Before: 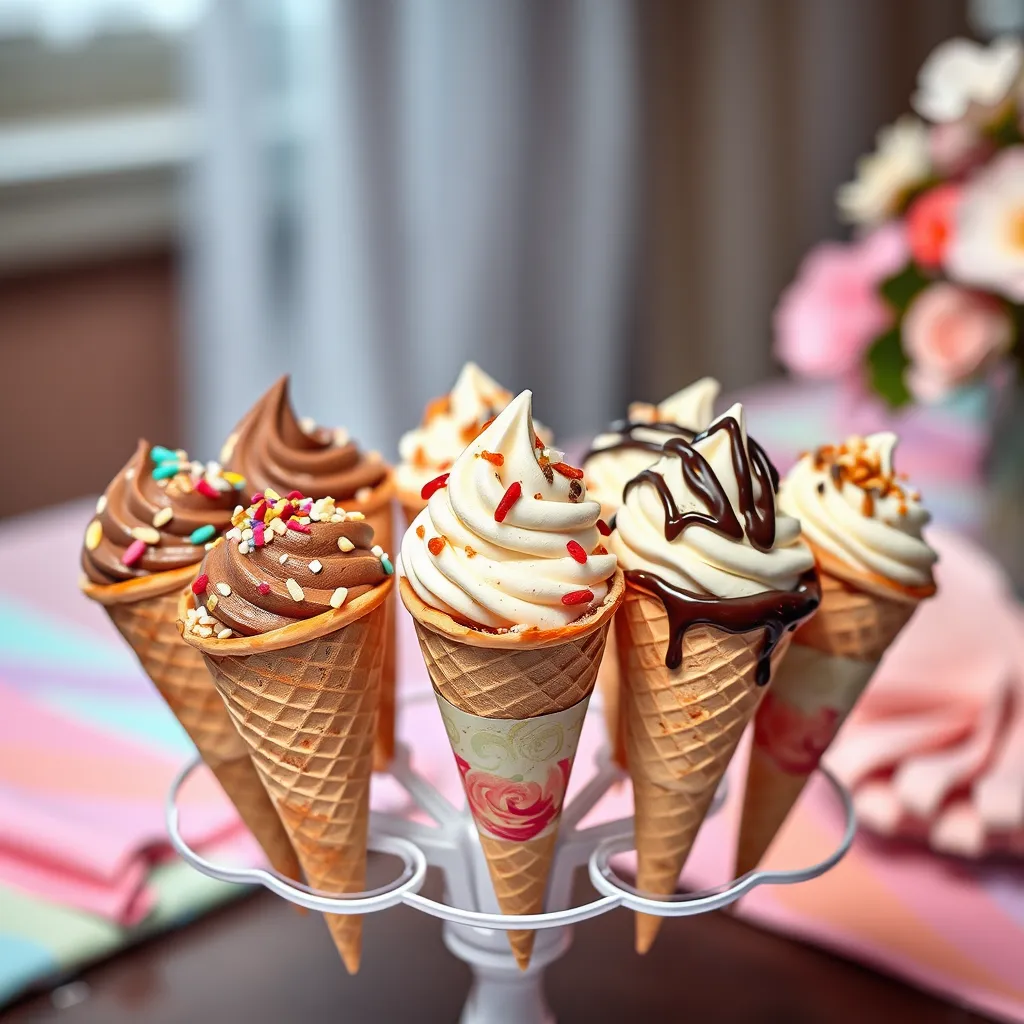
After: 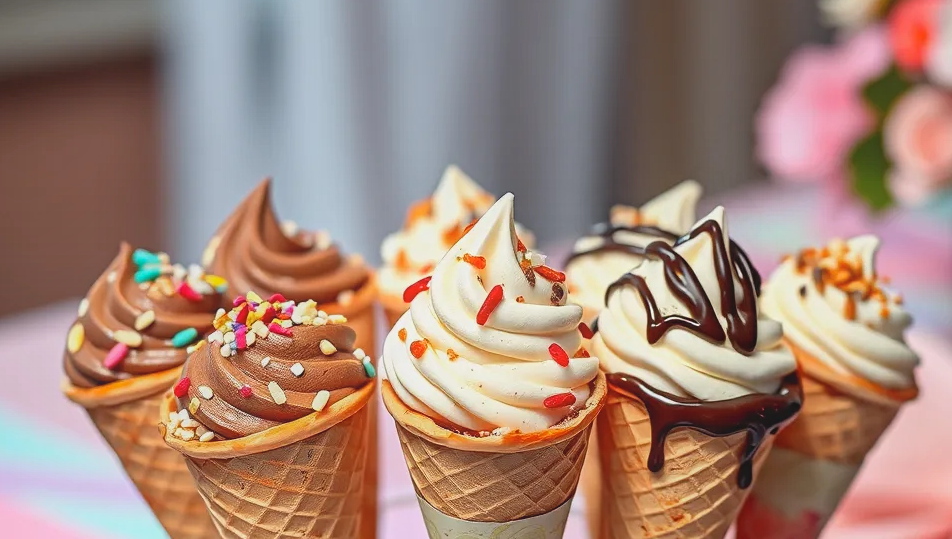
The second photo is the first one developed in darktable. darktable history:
crop: left 1.816%, top 19.291%, right 5.159%, bottom 28.055%
contrast equalizer: octaves 7, y [[0.439, 0.44, 0.442, 0.457, 0.493, 0.498], [0.5 ×6], [0.5 ×6], [0 ×6], [0 ×6]]
